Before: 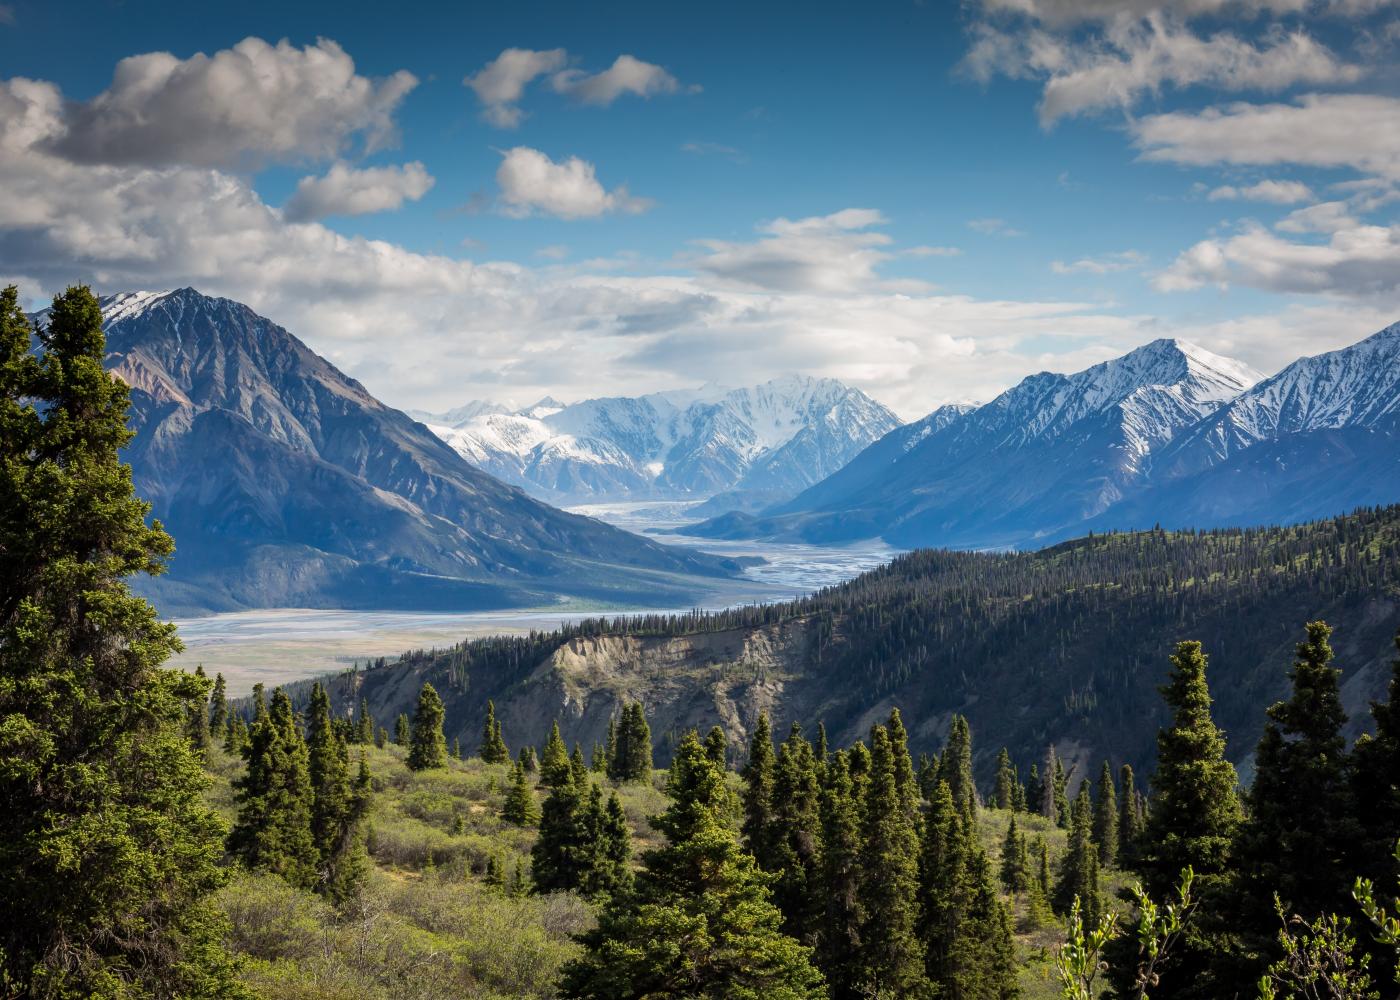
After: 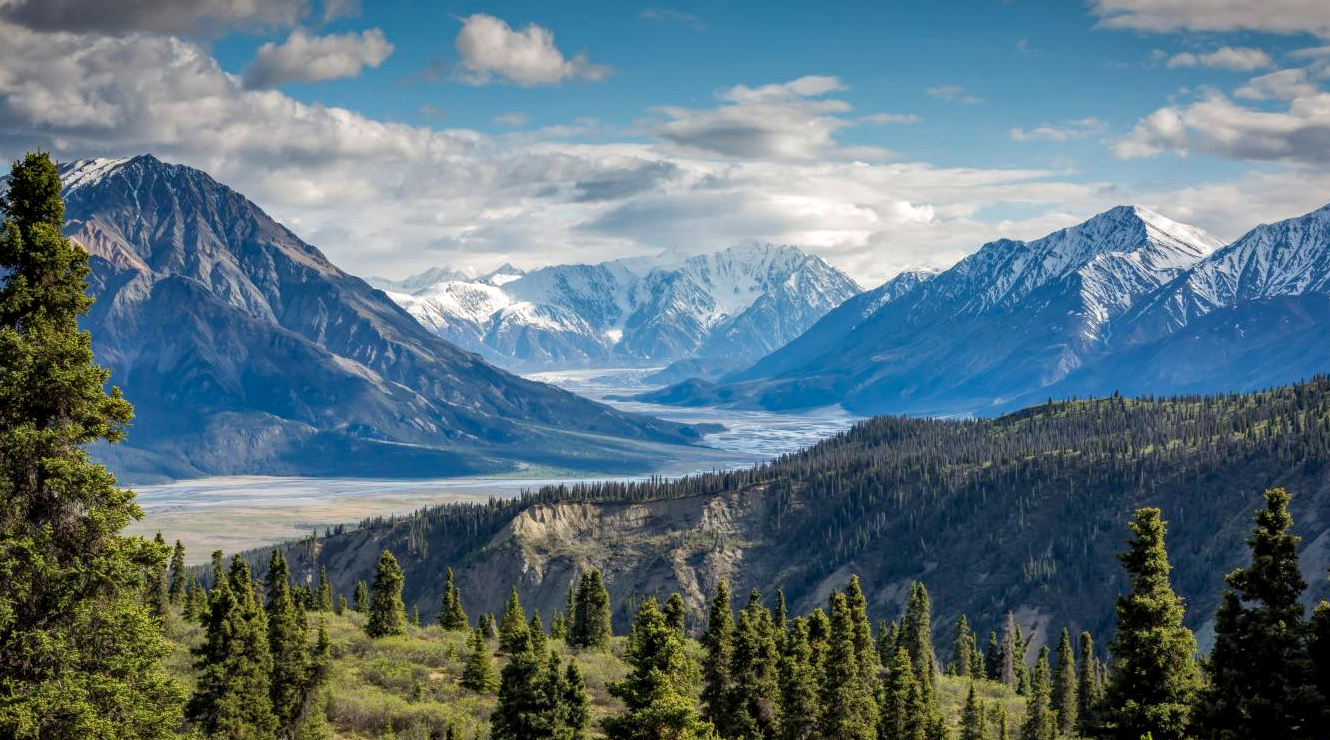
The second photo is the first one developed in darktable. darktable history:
local contrast: on, module defaults
shadows and highlights: on, module defaults
haze removal: compatibility mode true, adaptive false
crop and rotate: left 2.991%, top 13.302%, right 1.981%, bottom 12.636%
